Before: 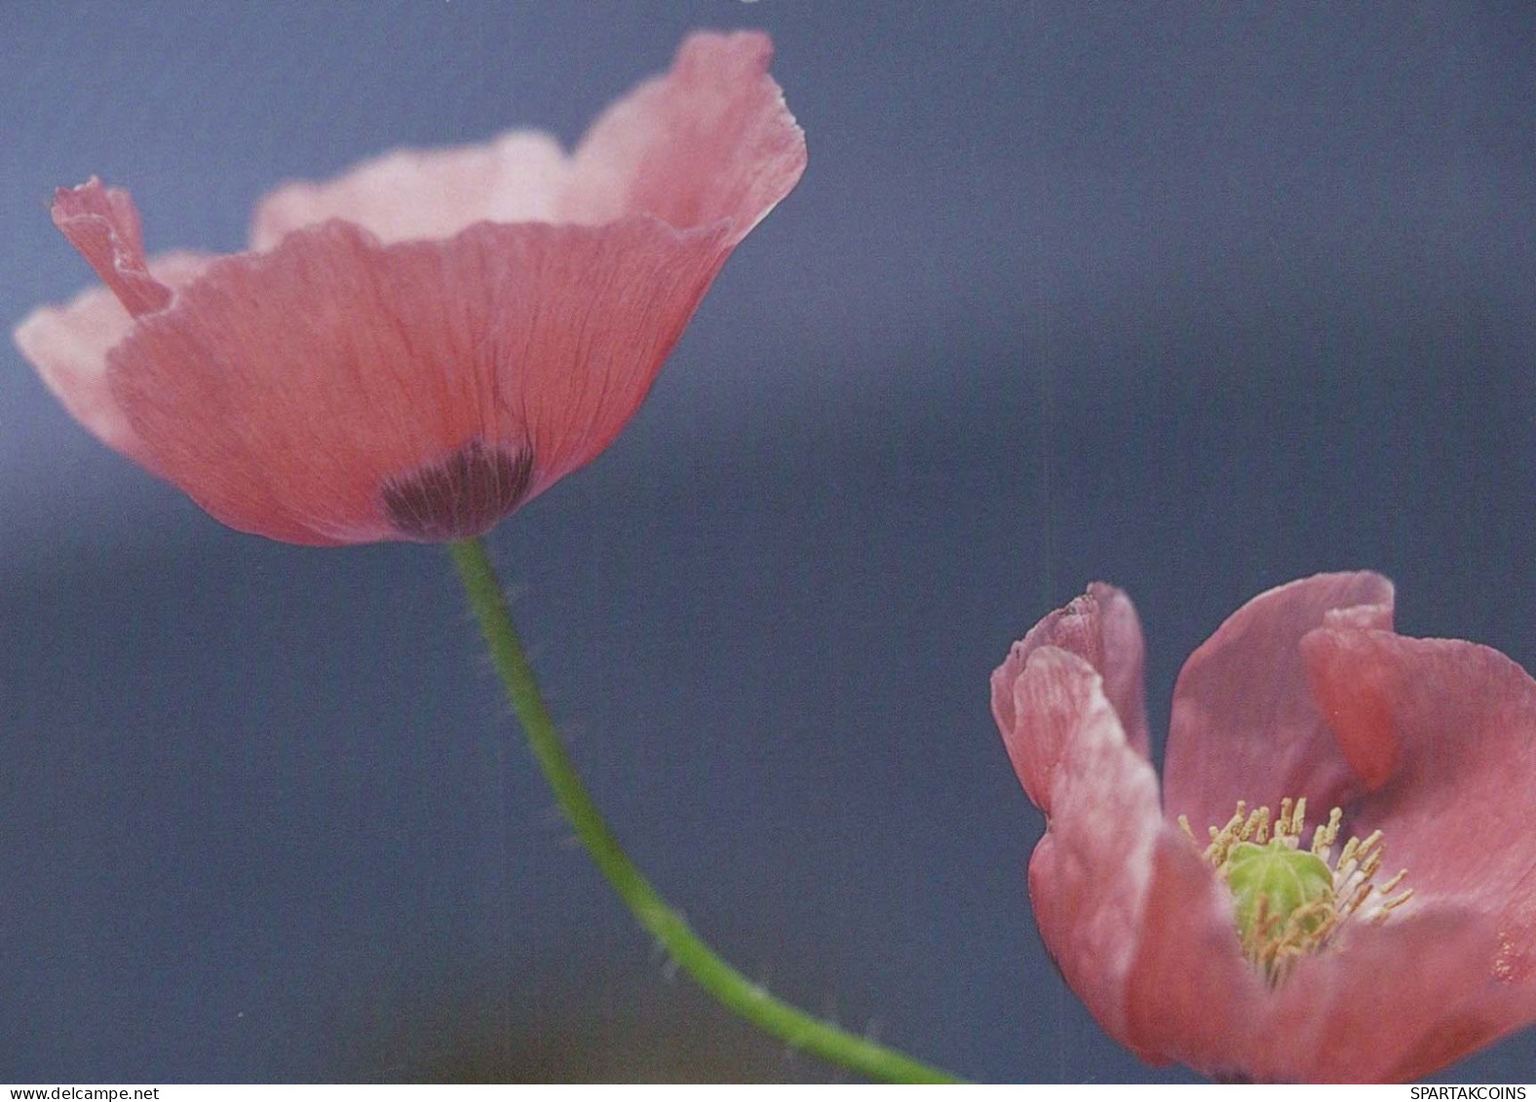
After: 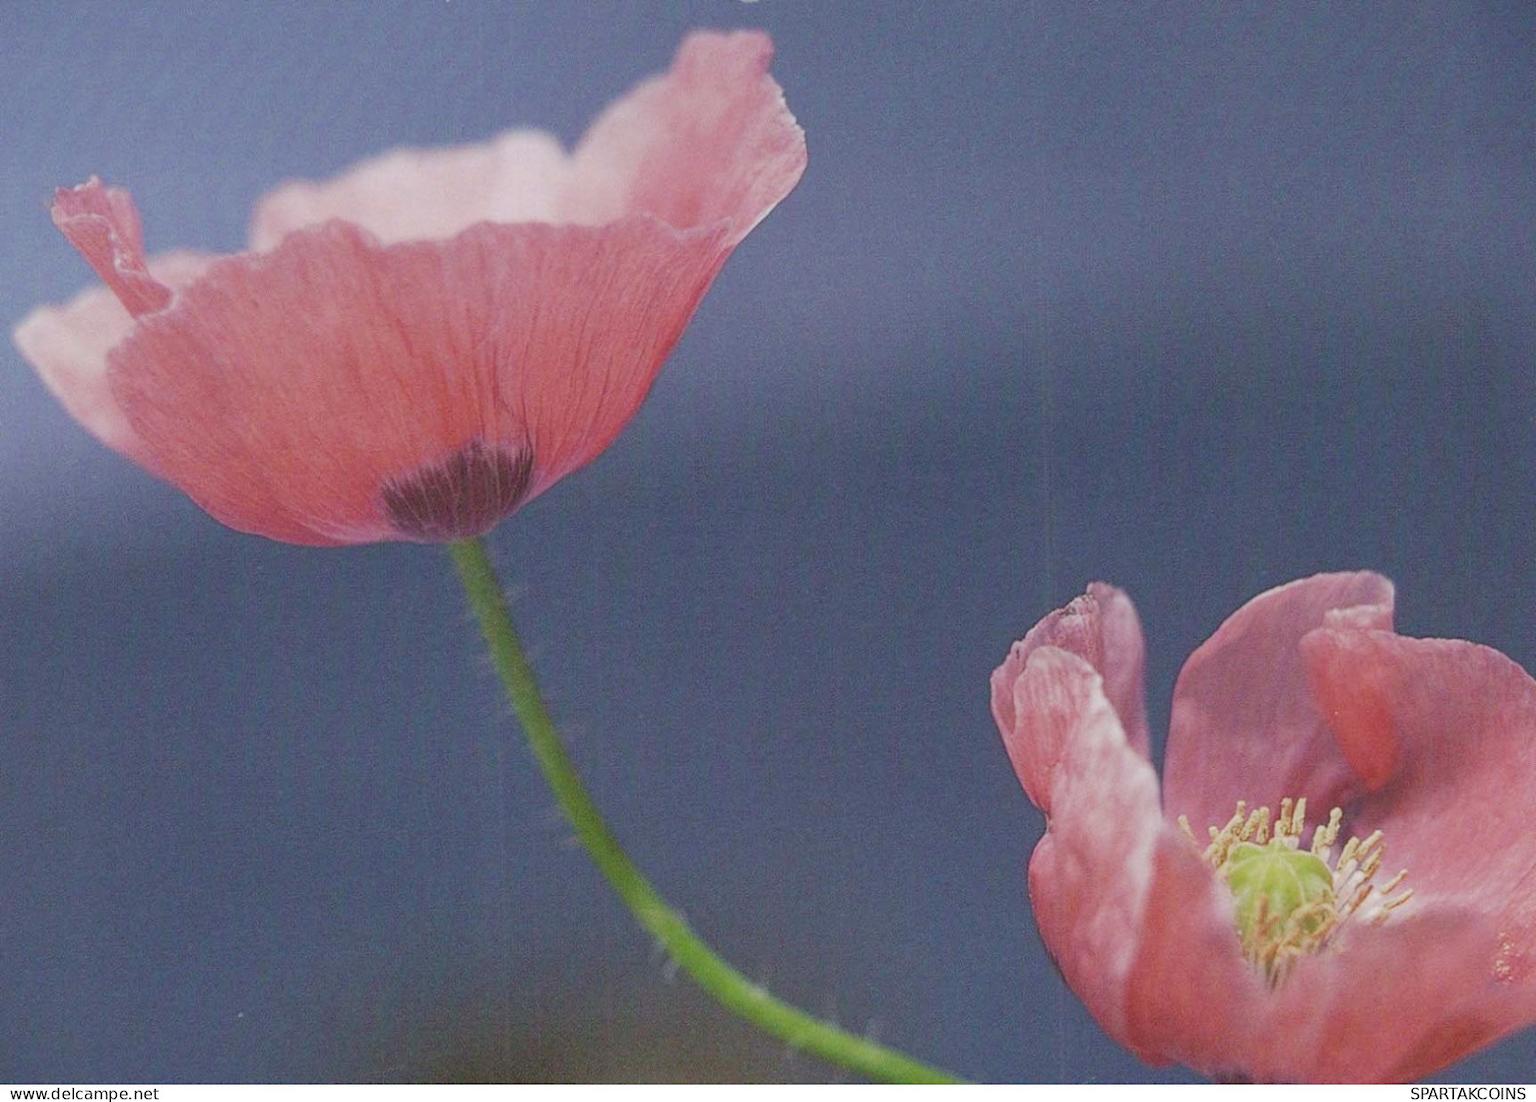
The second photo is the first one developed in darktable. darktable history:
tone equalizer: on, module defaults
base curve: curves: ch0 [(0, 0) (0.262, 0.32) (0.722, 0.705) (1, 1)], preserve colors none
